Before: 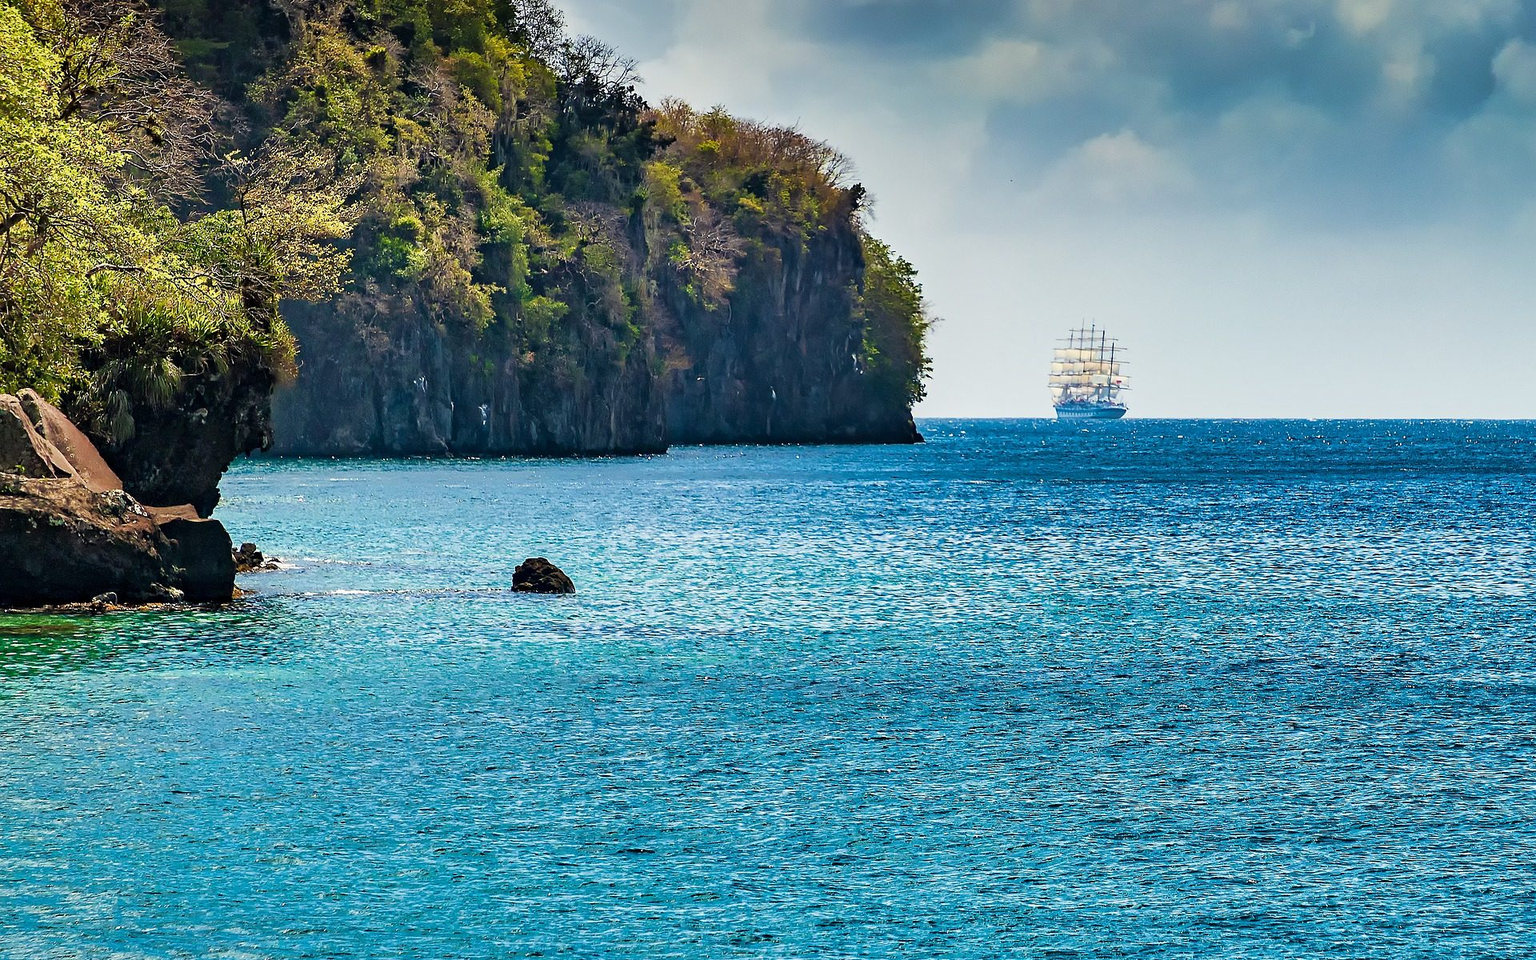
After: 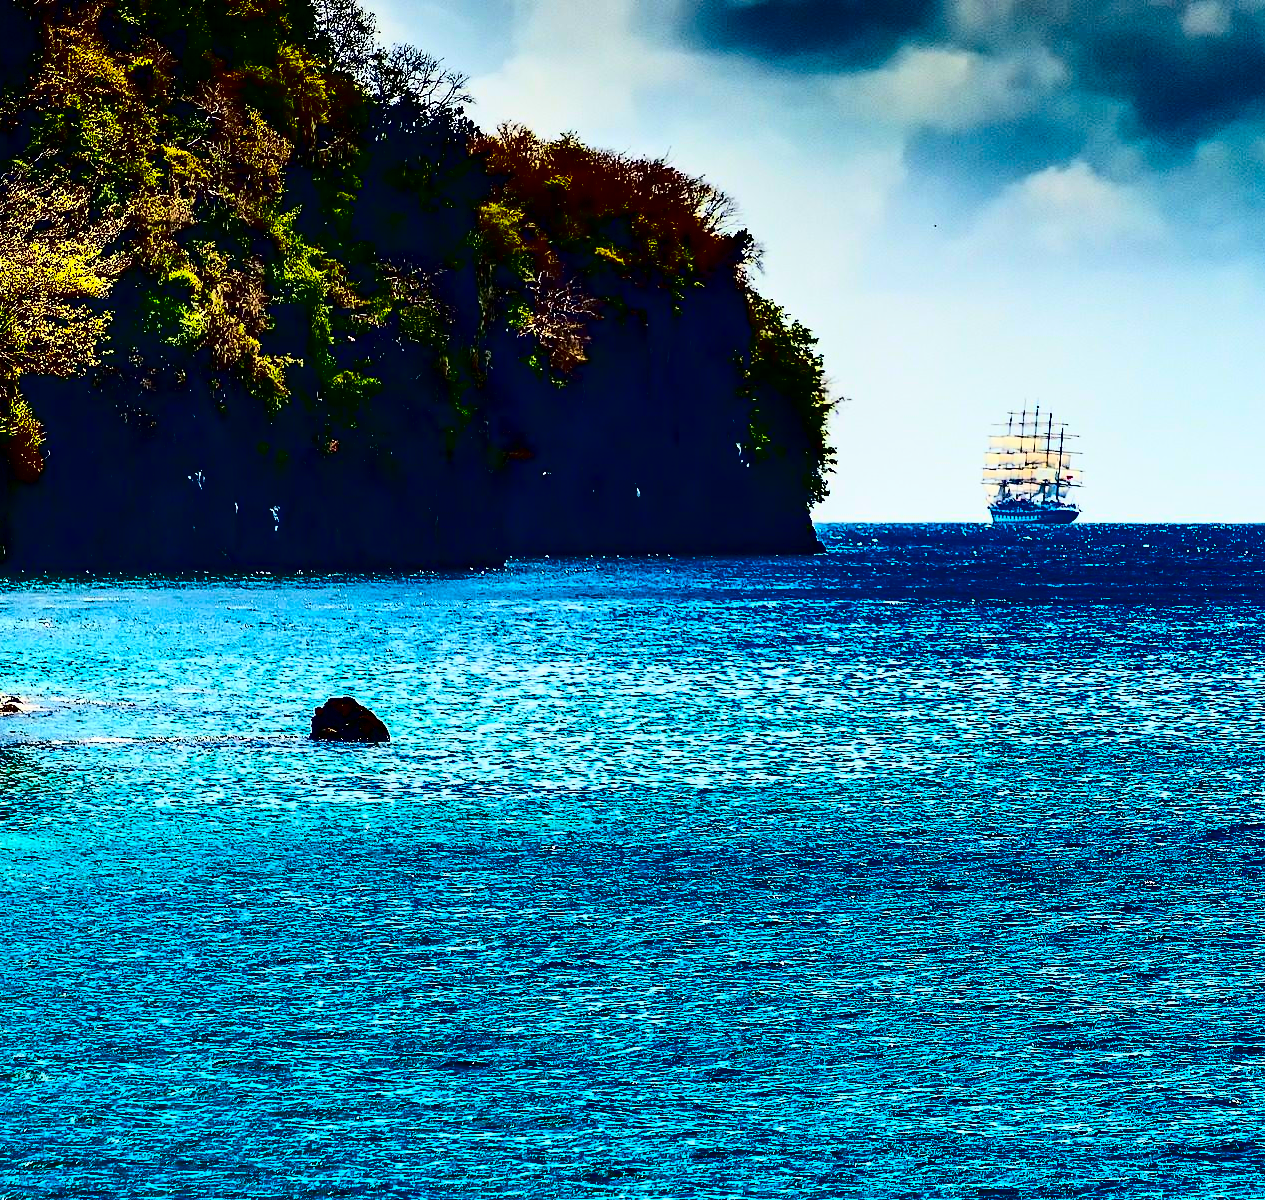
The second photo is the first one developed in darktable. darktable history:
crop: left 17.145%, right 16.925%
contrast brightness saturation: contrast 0.787, brightness -0.989, saturation 0.989
